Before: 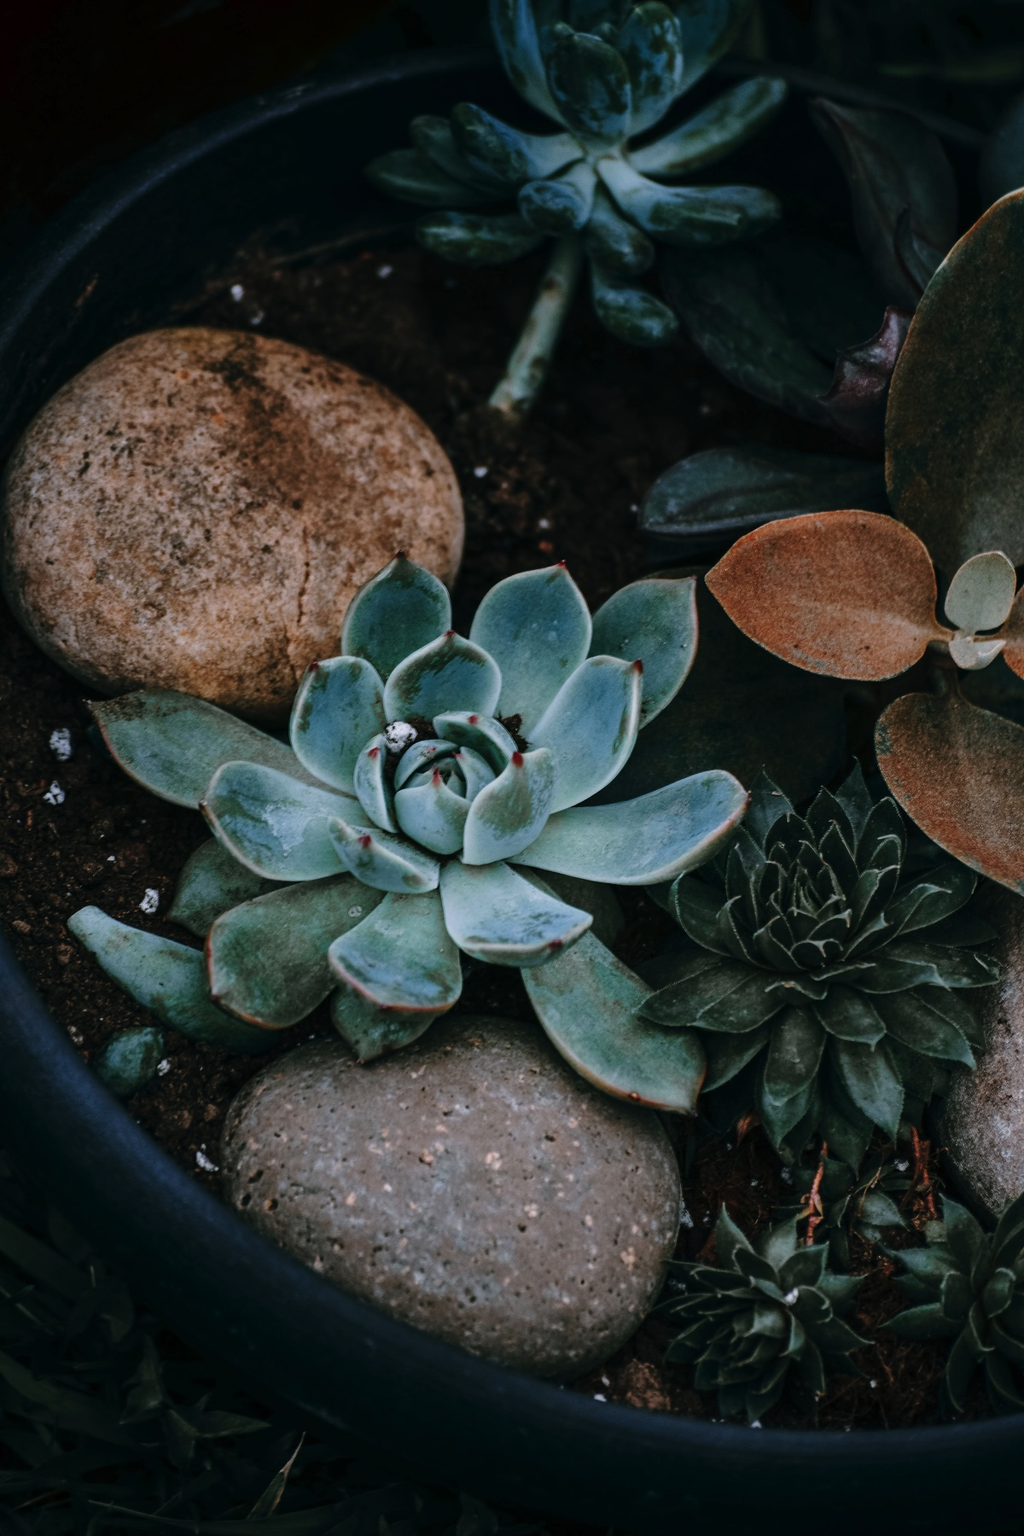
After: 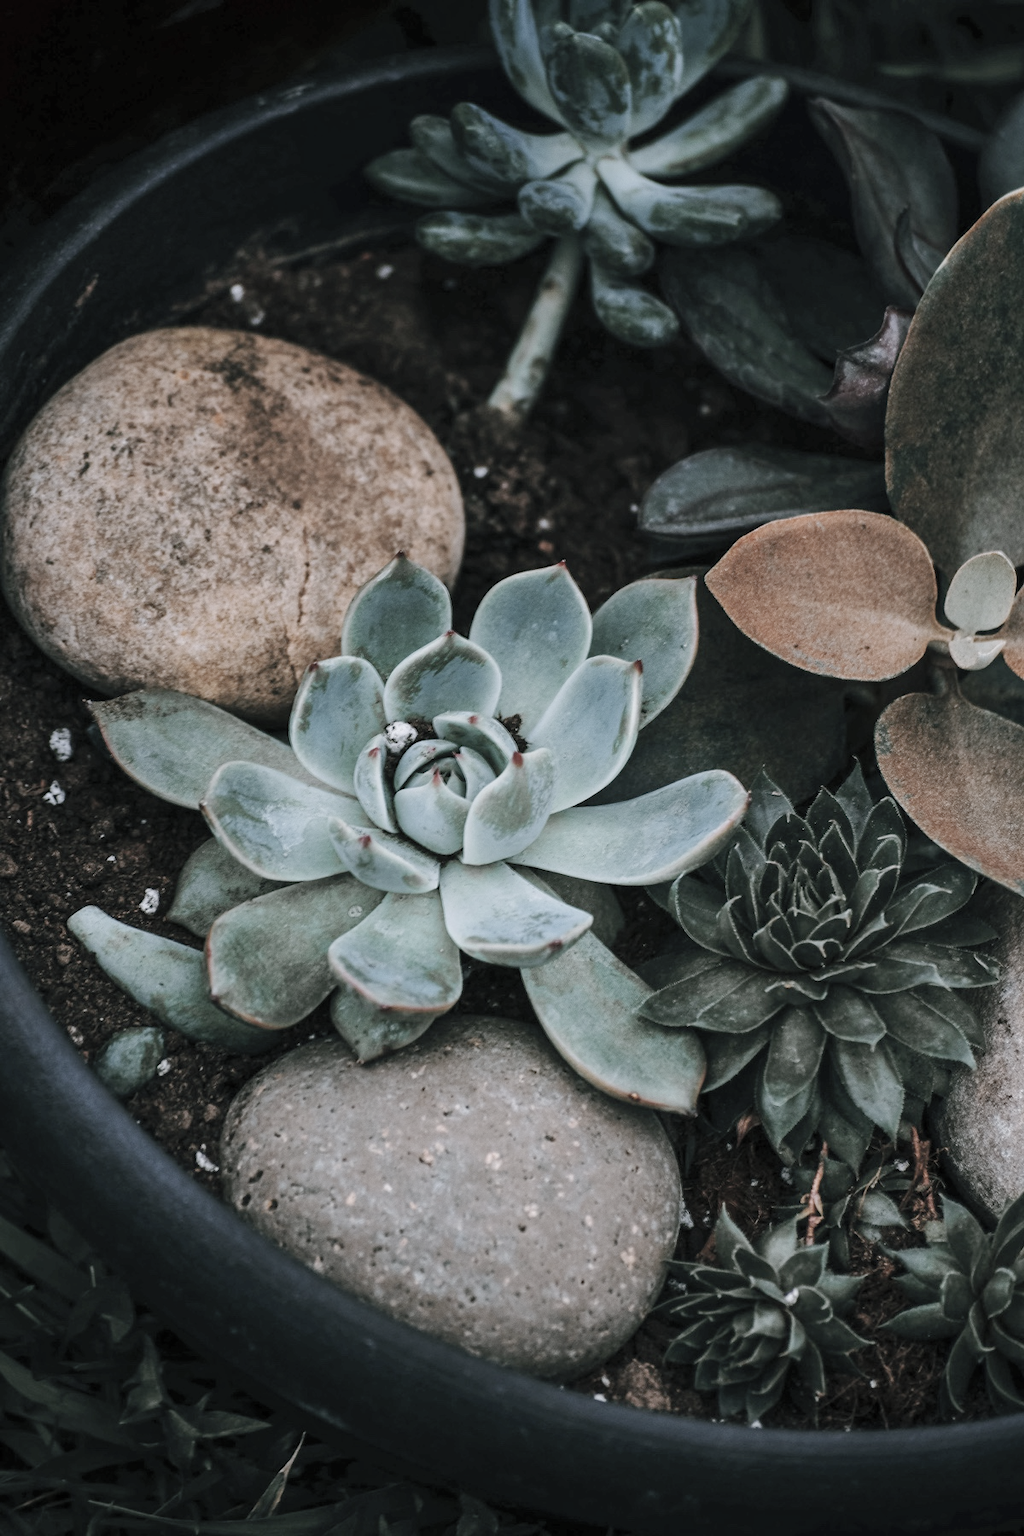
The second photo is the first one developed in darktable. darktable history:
contrast brightness saturation: brightness 0.182, saturation -0.488
